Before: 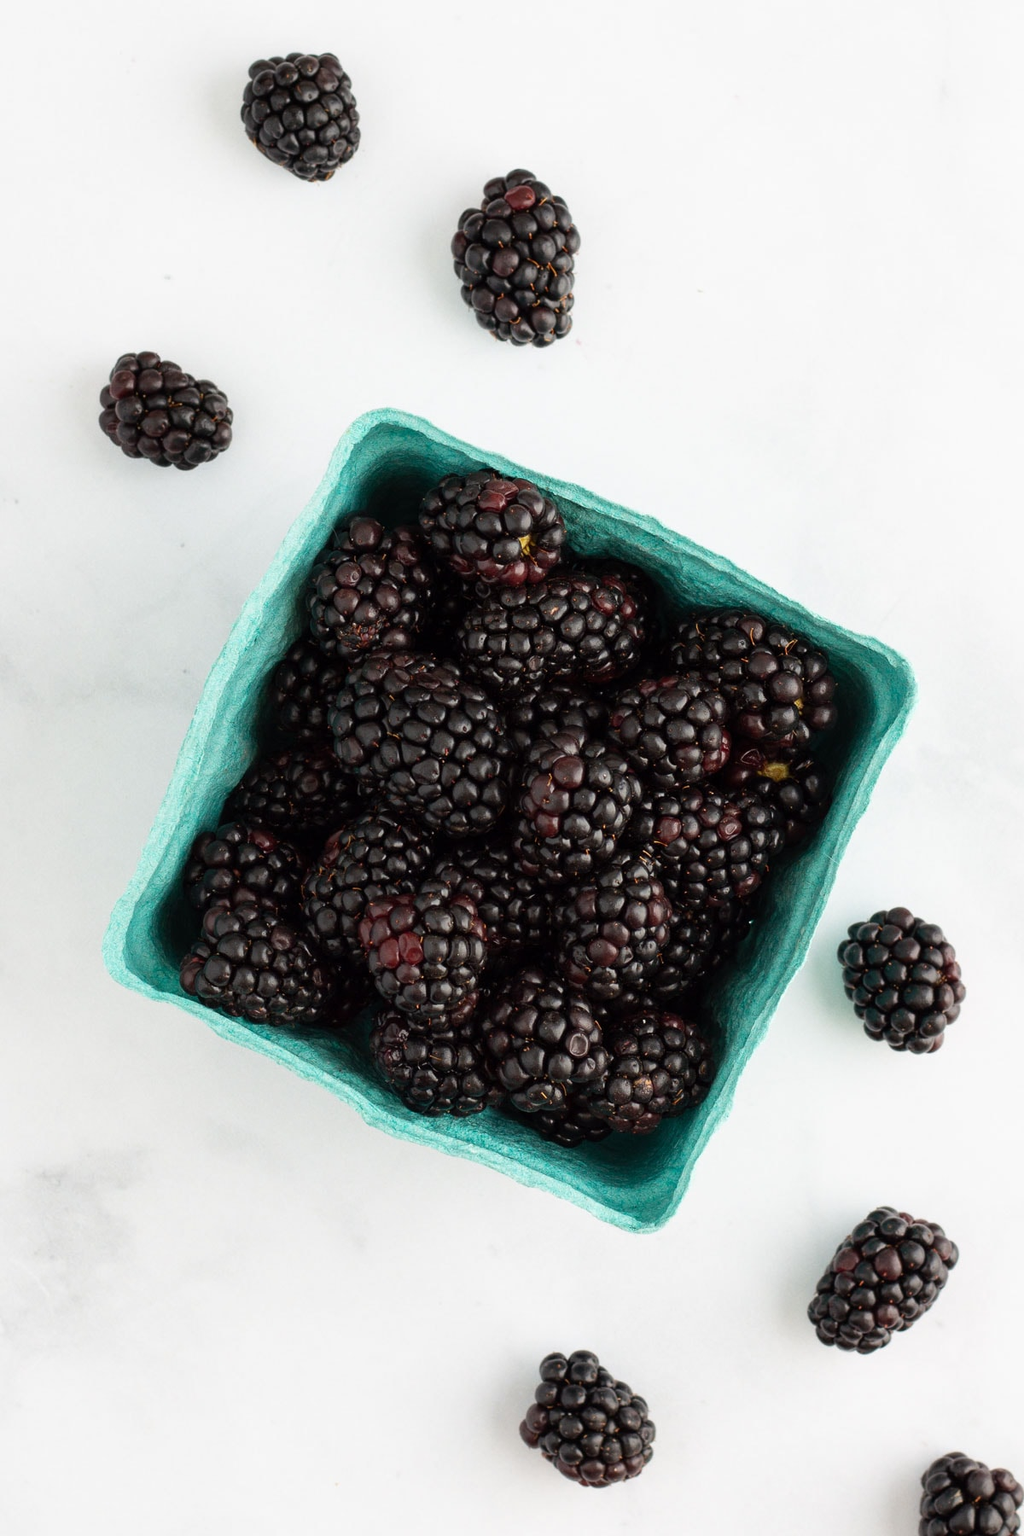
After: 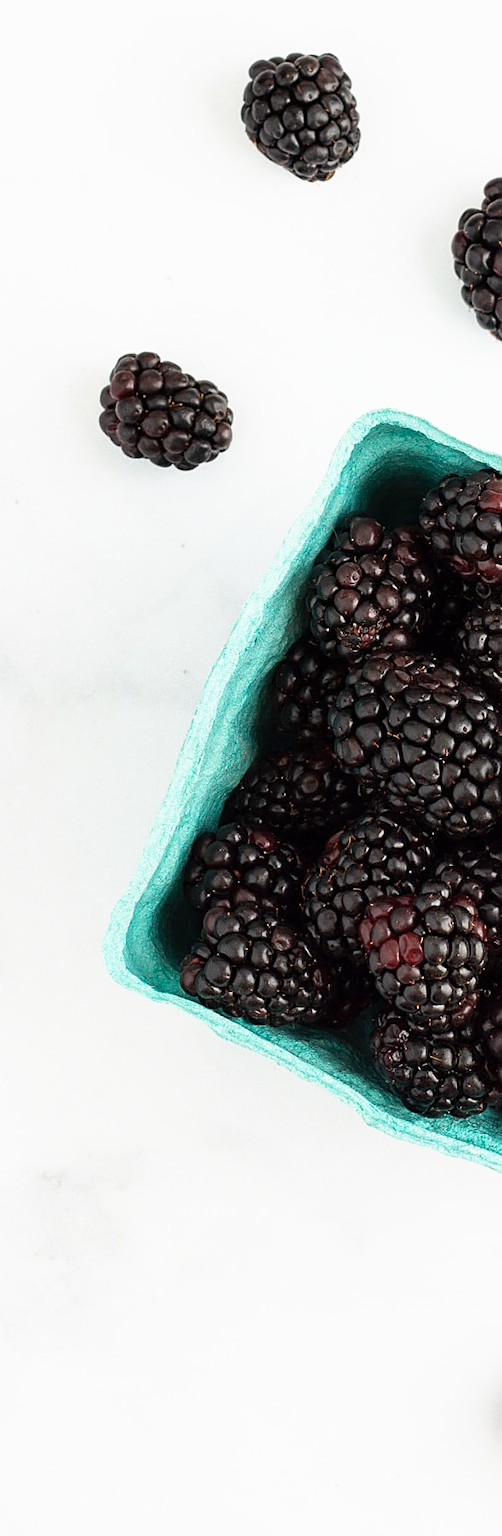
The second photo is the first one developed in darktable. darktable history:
base curve: curves: ch0 [(0, 0) (0.688, 0.865) (1, 1)], preserve colors none
crop and rotate: left 0%, top 0%, right 50.845%
sharpen: on, module defaults
